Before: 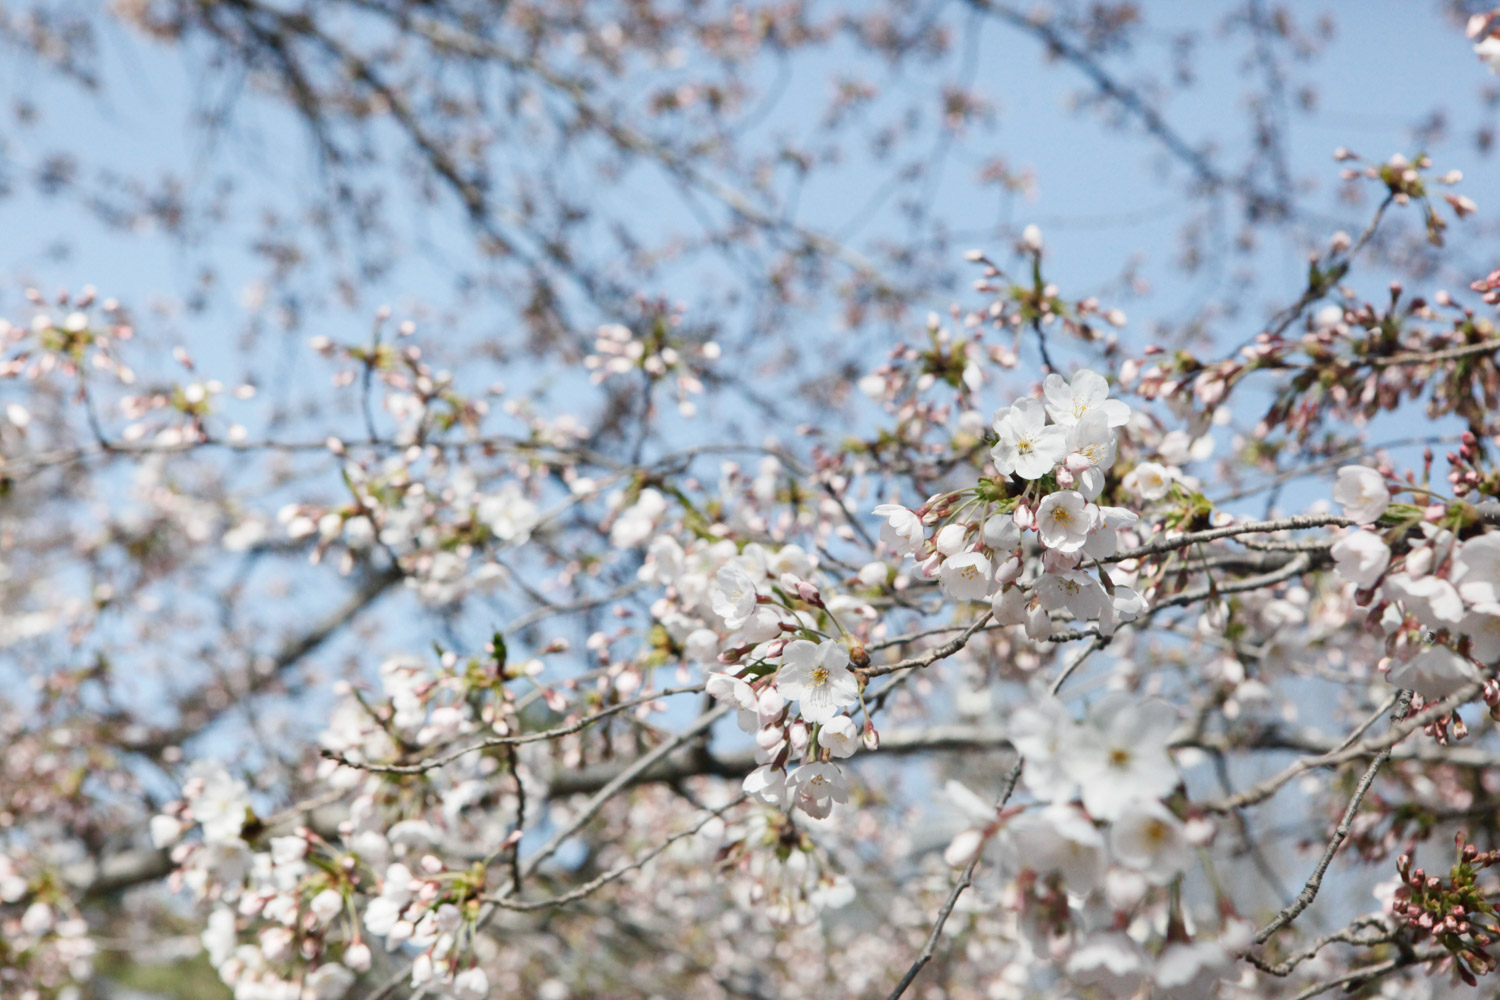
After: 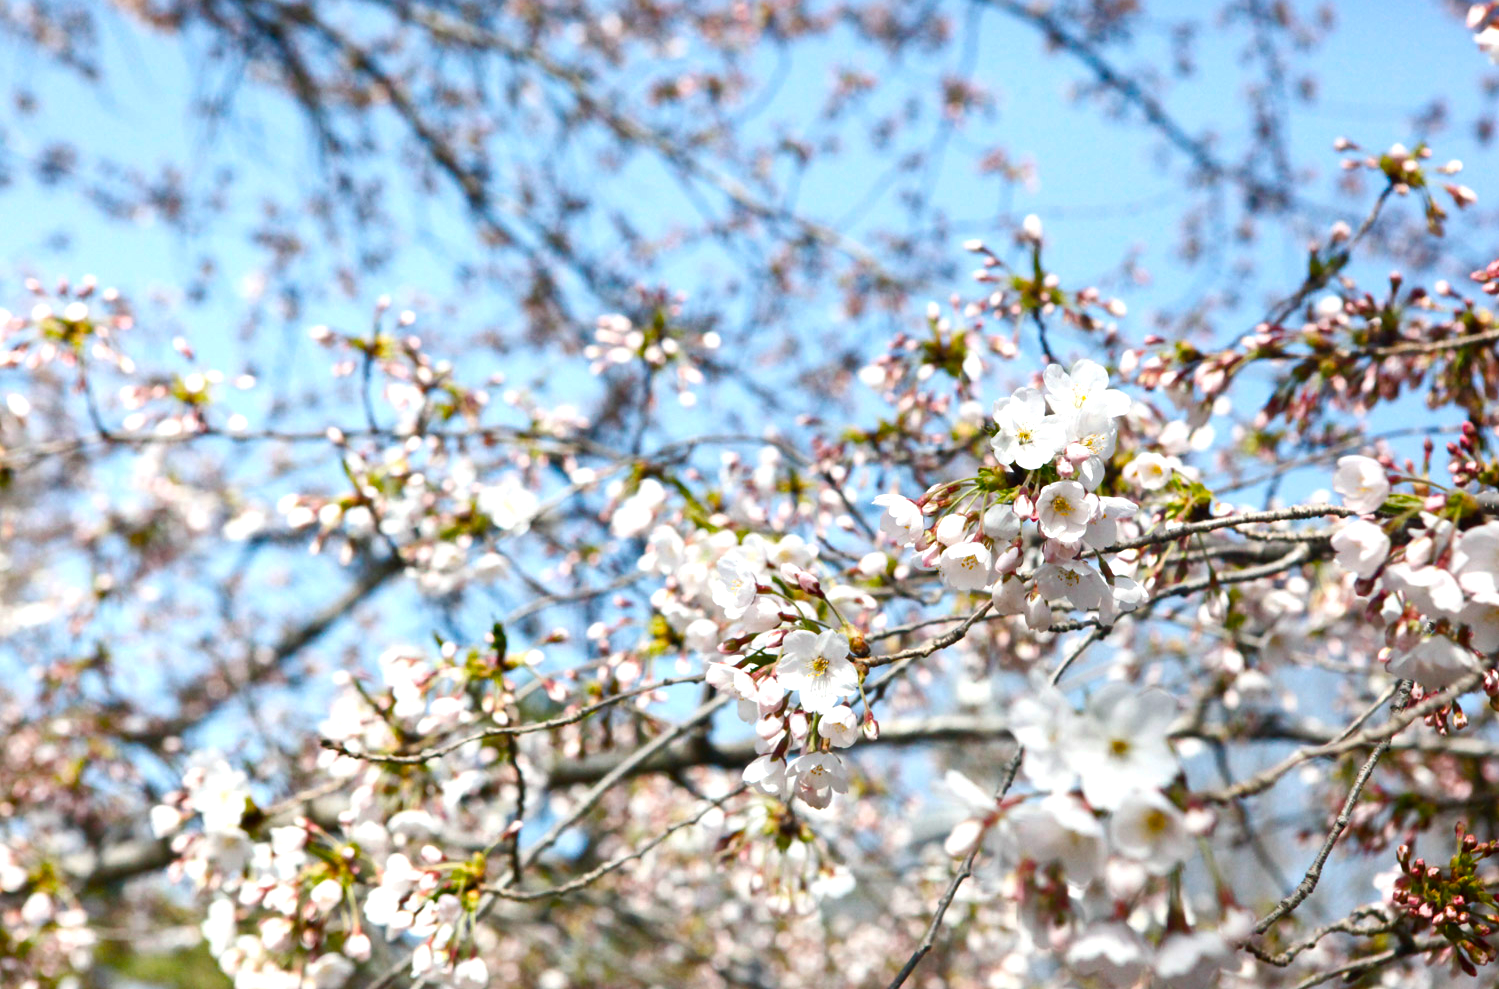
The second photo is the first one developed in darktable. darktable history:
crop: top 1.049%, right 0.001%
color balance rgb: linear chroma grading › global chroma 9%, perceptual saturation grading › global saturation 36%, perceptual saturation grading › shadows 35%, perceptual brilliance grading › global brilliance 15%, perceptual brilliance grading › shadows -35%, global vibrance 15%
